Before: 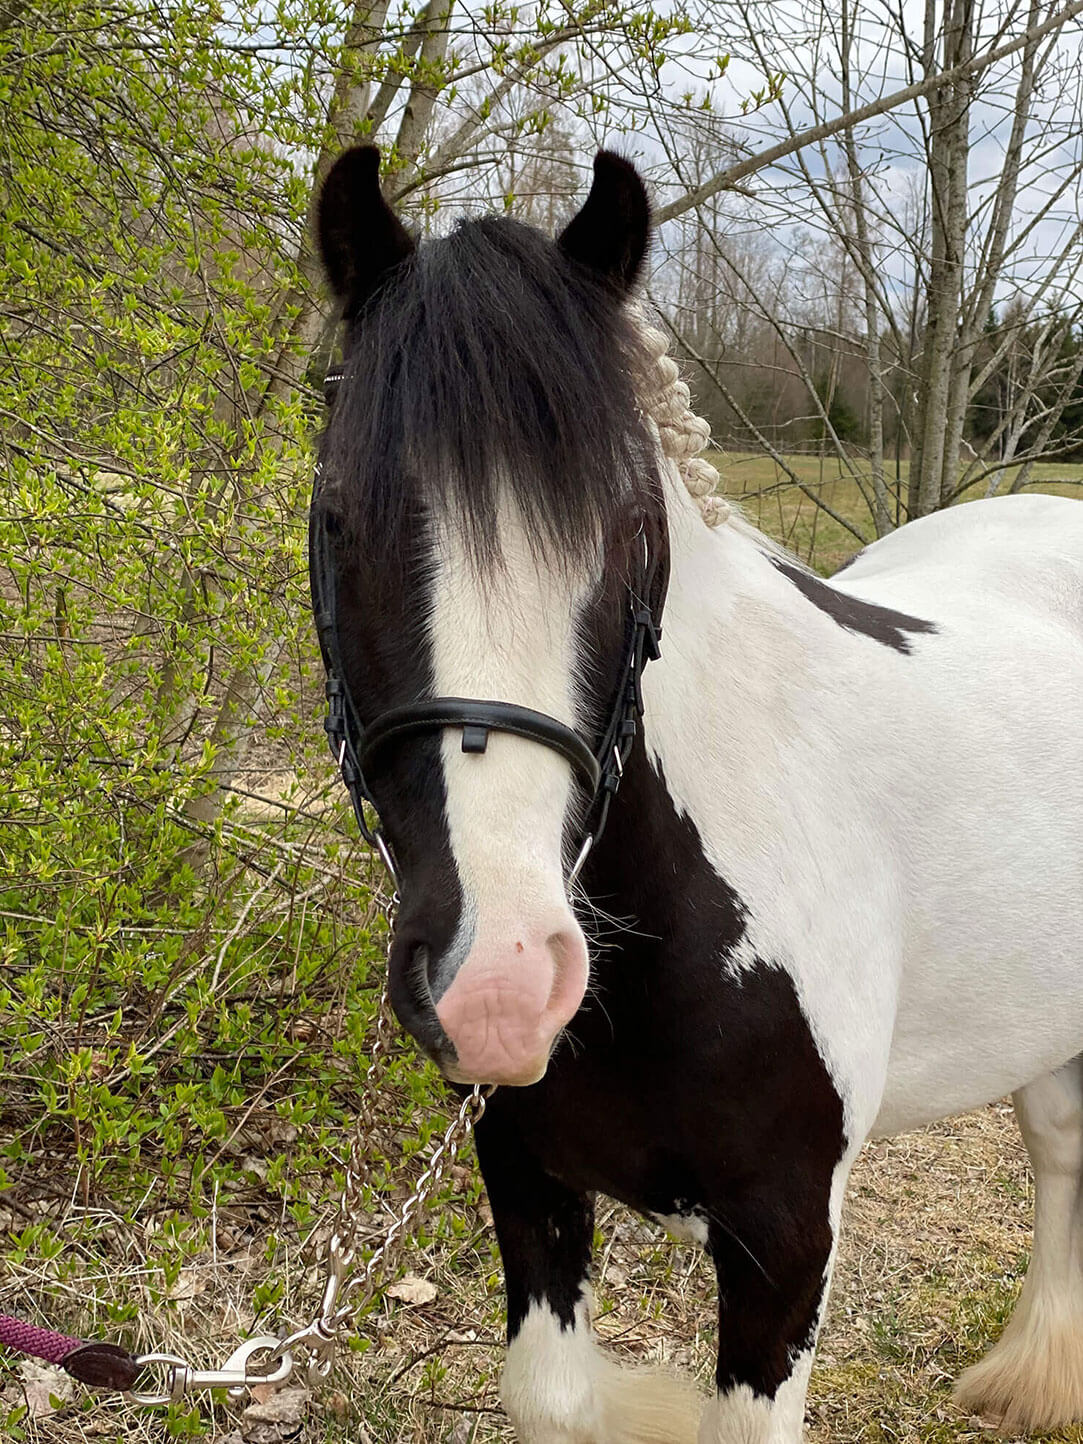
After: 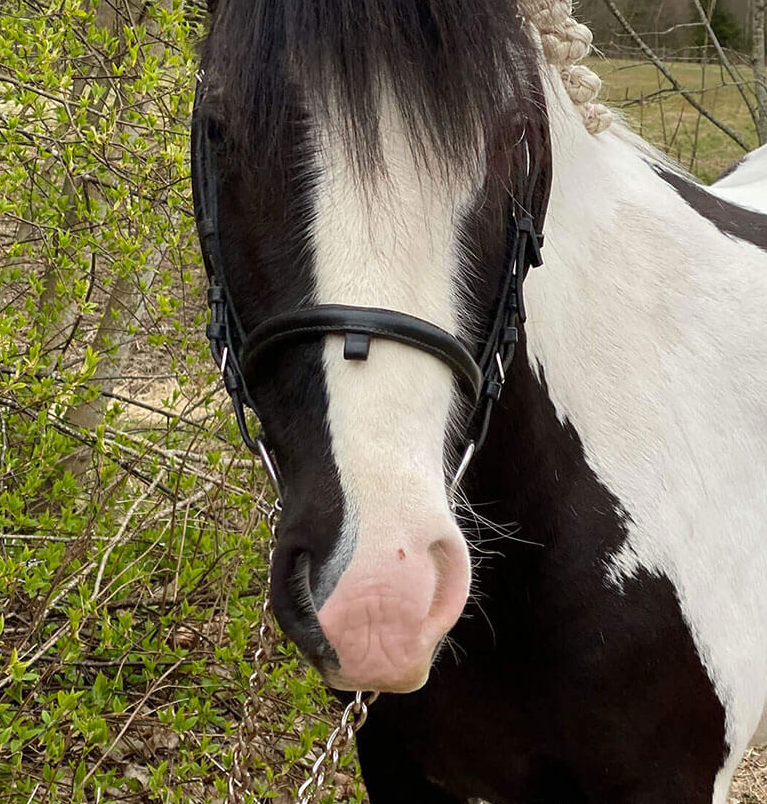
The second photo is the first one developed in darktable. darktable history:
crop: left 10.902%, top 27.249%, right 18.276%, bottom 17.037%
